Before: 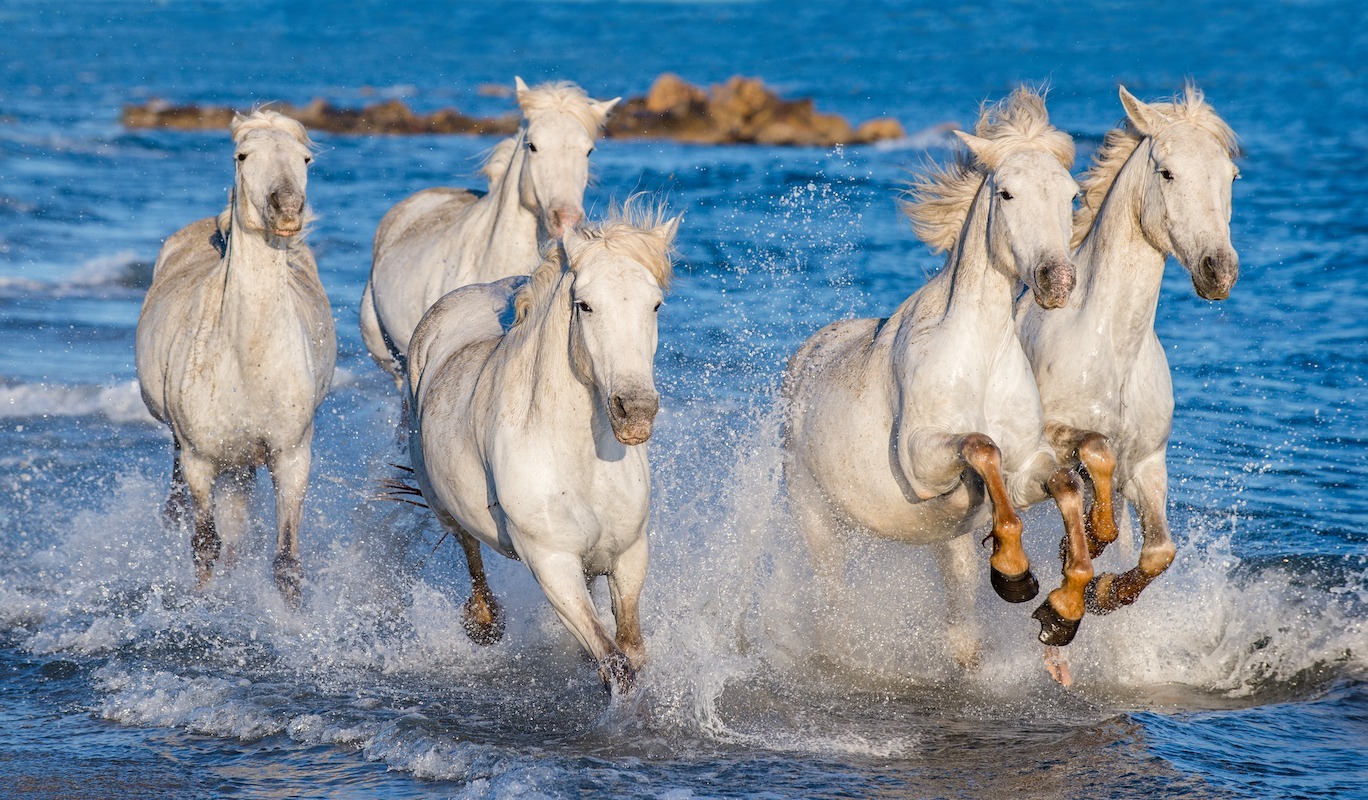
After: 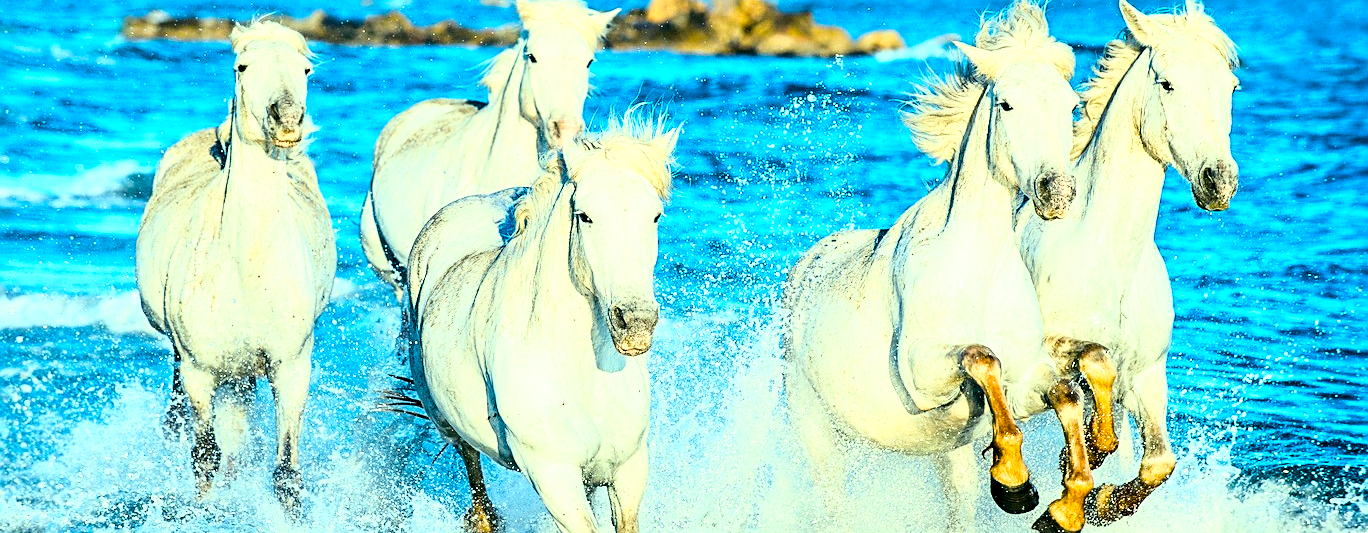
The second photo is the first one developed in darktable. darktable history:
crop: top 11.166%, bottom 22.168%
base curve: curves: ch0 [(0, 0) (0.028, 0.03) (0.121, 0.232) (0.46, 0.748) (0.859, 0.968) (1, 1)]
sharpen: on, module defaults
white balance: emerald 1
exposure: exposure 0.2 EV, compensate highlight preservation false
color balance rgb: shadows lift › luminance -7.7%, shadows lift › chroma 2.13%, shadows lift › hue 165.27°, power › luminance -7.77%, power › chroma 1.1%, power › hue 215.88°, highlights gain › luminance 15.15%, highlights gain › chroma 7%, highlights gain › hue 125.57°, global offset › luminance -0.33%, global offset › chroma 0.11%, global offset › hue 165.27°, perceptual saturation grading › global saturation 24.42%, perceptual saturation grading › highlights -24.42%, perceptual saturation grading › mid-tones 24.42%, perceptual saturation grading › shadows 40%, perceptual brilliance grading › global brilliance -5%, perceptual brilliance grading › highlights 24.42%, perceptual brilliance grading › mid-tones 7%, perceptual brilliance grading › shadows -5%
contrast equalizer: y [[0.5 ×6], [0.5 ×6], [0.975, 0.964, 0.925, 0.865, 0.793, 0.721], [0 ×6], [0 ×6]]
